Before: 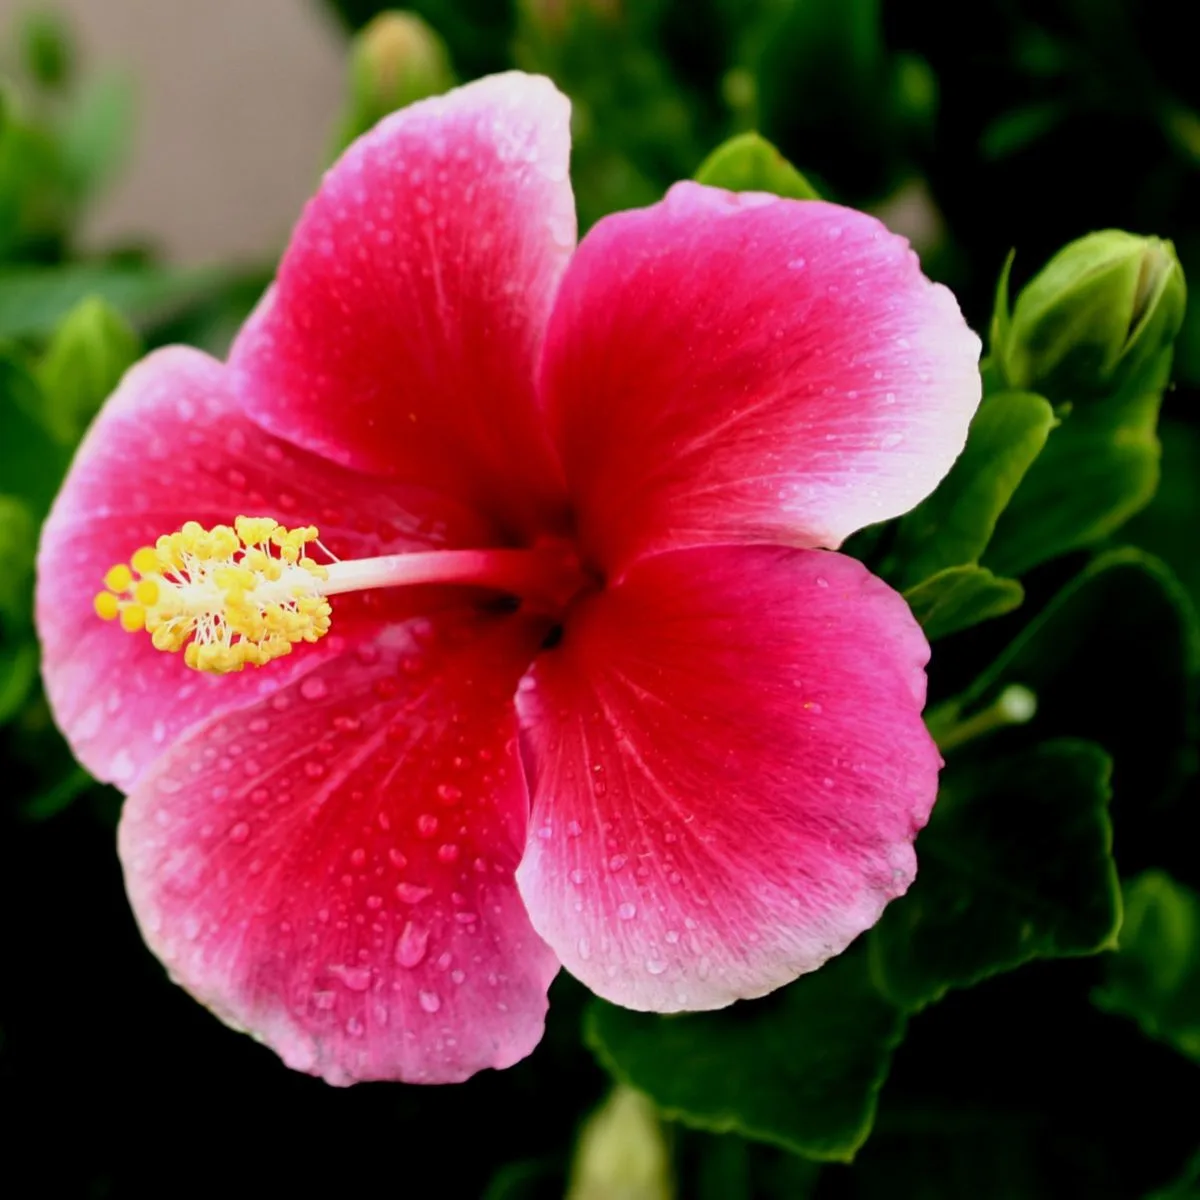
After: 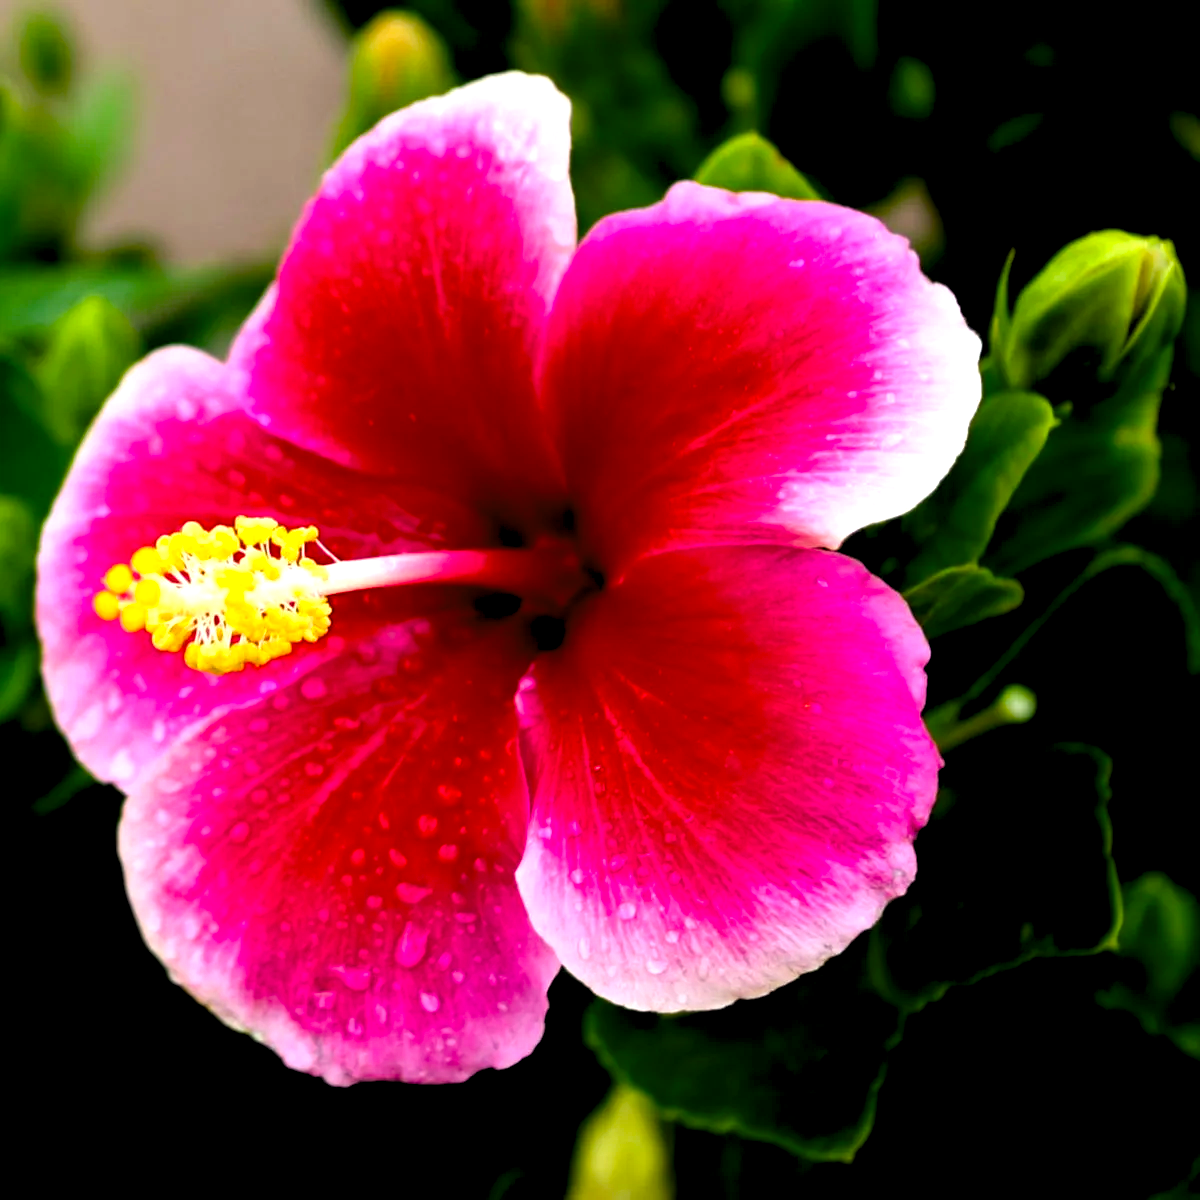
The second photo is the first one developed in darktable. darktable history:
levels: levels [0.062, 0.494, 0.925]
color balance rgb: shadows lift › chroma 3.007%, shadows lift › hue 279.37°, perceptual saturation grading › global saturation 36.726%, perceptual saturation grading › shadows 35.181%, perceptual brilliance grading › global brilliance 1.732%, perceptual brilliance grading › highlights 7.948%, perceptual brilliance grading › shadows -3.585%
